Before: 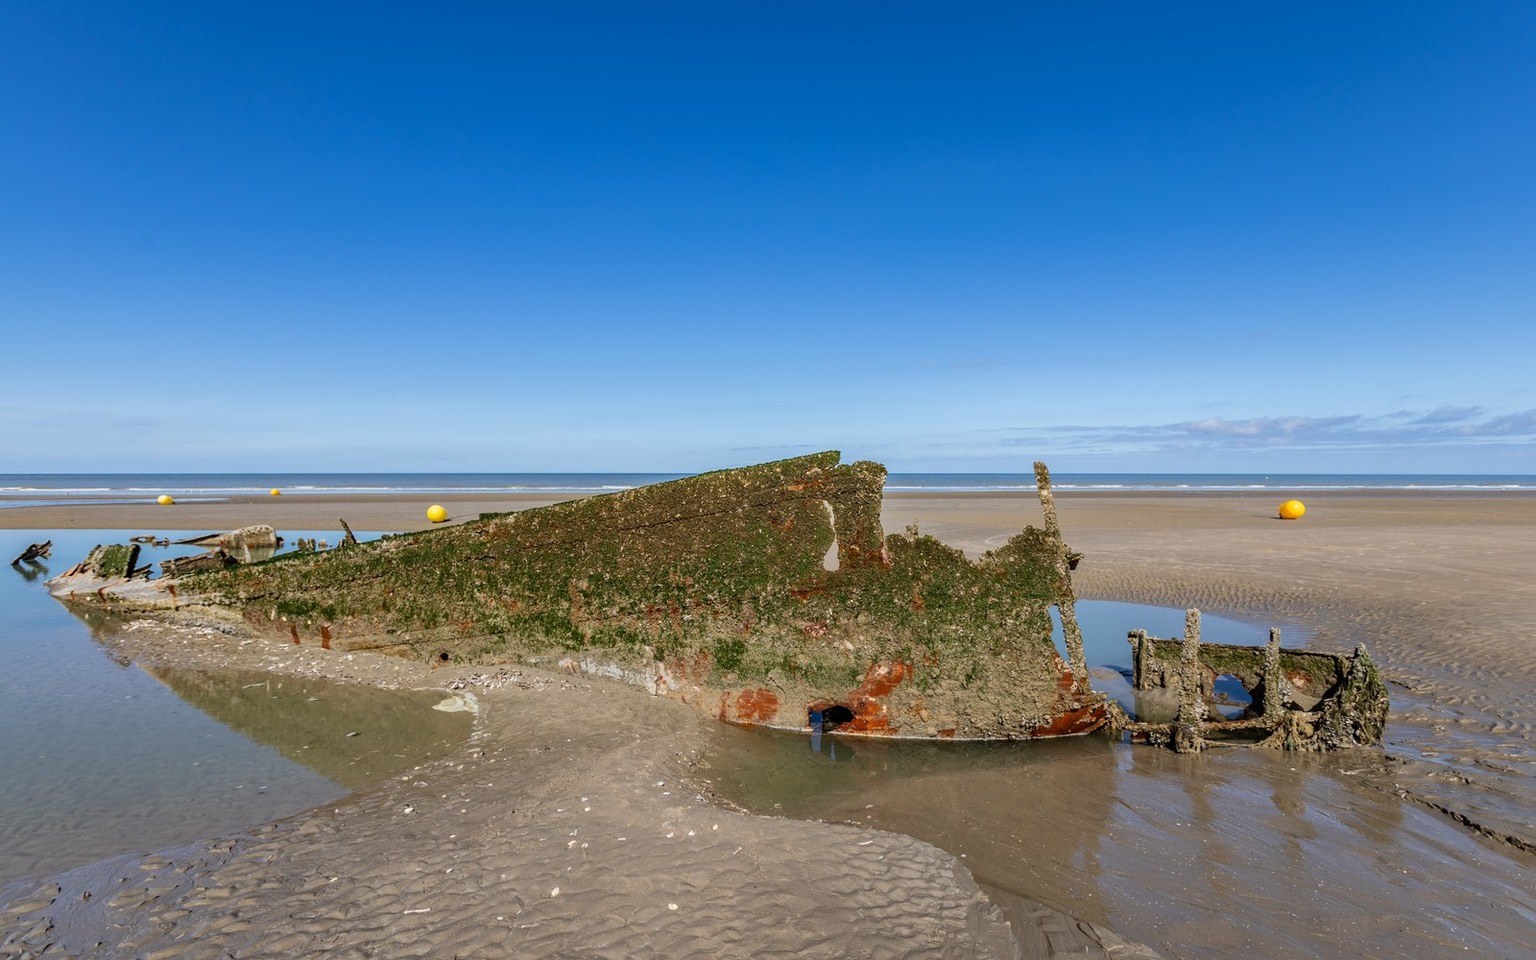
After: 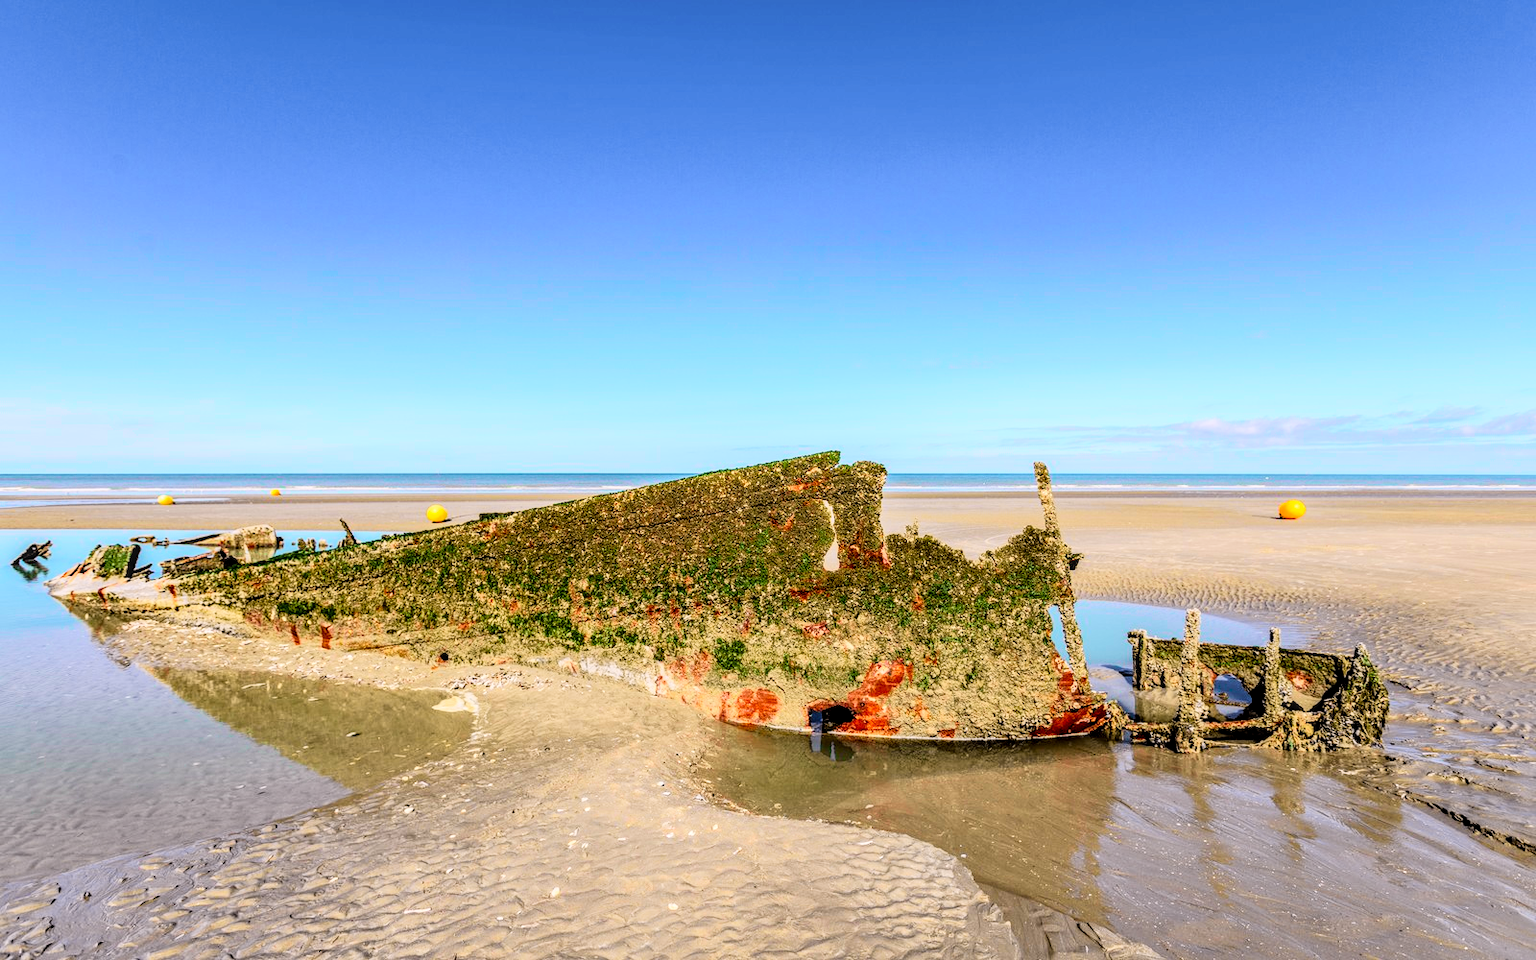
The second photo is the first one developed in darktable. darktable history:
tone curve: curves: ch0 [(0, 0.012) (0.144, 0.137) (0.326, 0.386) (0.489, 0.573) (0.656, 0.763) (0.849, 0.902) (1, 0.974)]; ch1 [(0, 0) (0.366, 0.367) (0.475, 0.453) (0.487, 0.501) (0.519, 0.527) (0.544, 0.579) (0.562, 0.619) (0.622, 0.694) (1, 1)]; ch2 [(0, 0) (0.333, 0.346) (0.375, 0.375) (0.424, 0.43) (0.476, 0.492) (0.502, 0.503) (0.533, 0.541) (0.572, 0.615) (0.605, 0.656) (0.641, 0.709) (1, 1)], color space Lab, independent channels, preserve colors none
filmic rgb: black relative exposure -7.65 EV, white relative exposure 4.56 EV, hardness 3.61
contrast brightness saturation: contrast 0.2, brightness 0.16, saturation 0.22
levels: levels [0.031, 0.5, 0.969]
local contrast: on, module defaults
